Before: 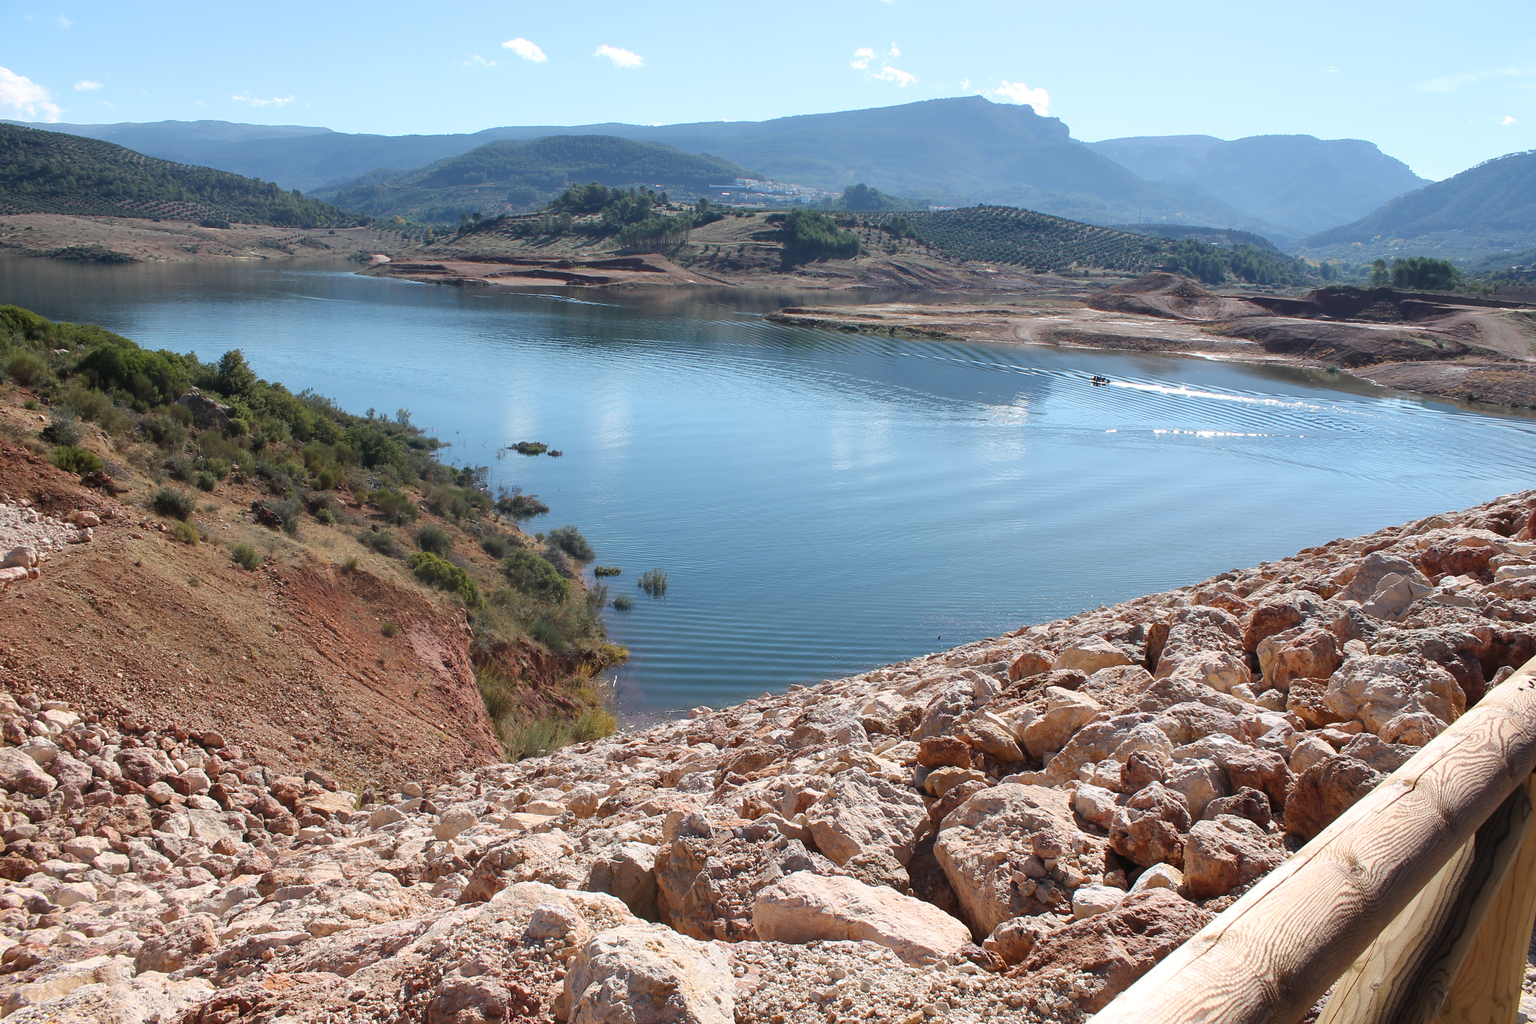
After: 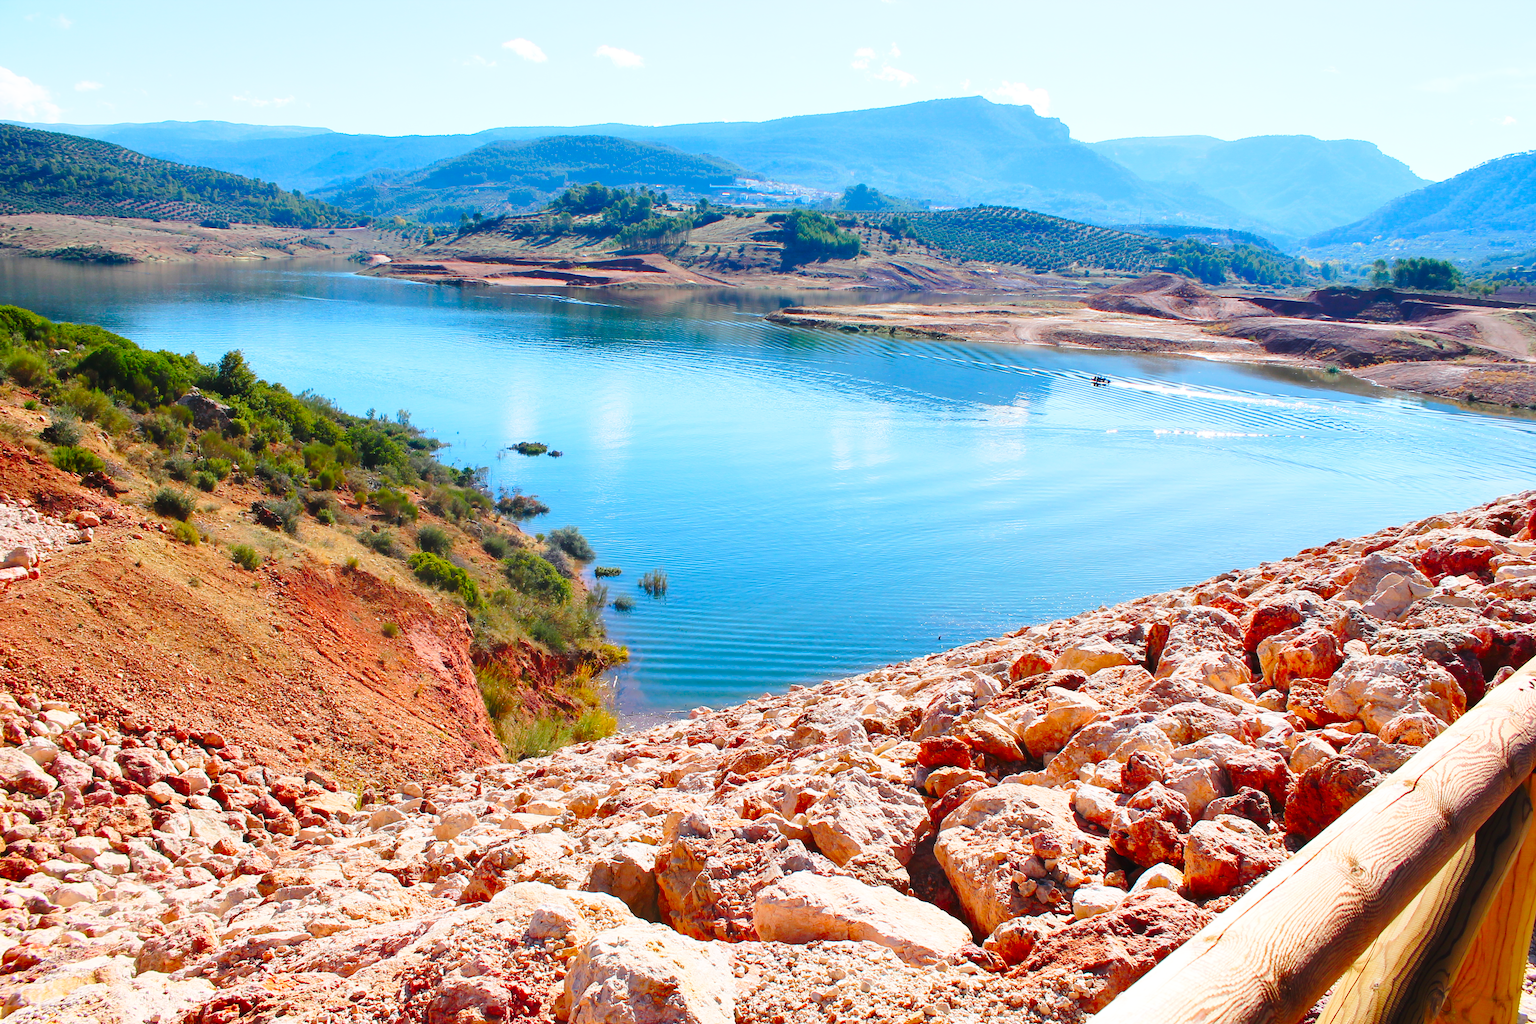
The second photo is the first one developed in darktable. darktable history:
base curve: curves: ch0 [(0, 0) (0.028, 0.03) (0.121, 0.232) (0.46, 0.748) (0.859, 0.968) (1, 1)], preserve colors none
color correction: highlights b* -0.001, saturation 1.83
shadows and highlights: shadows 37.7, highlights -26.6, soften with gaussian
